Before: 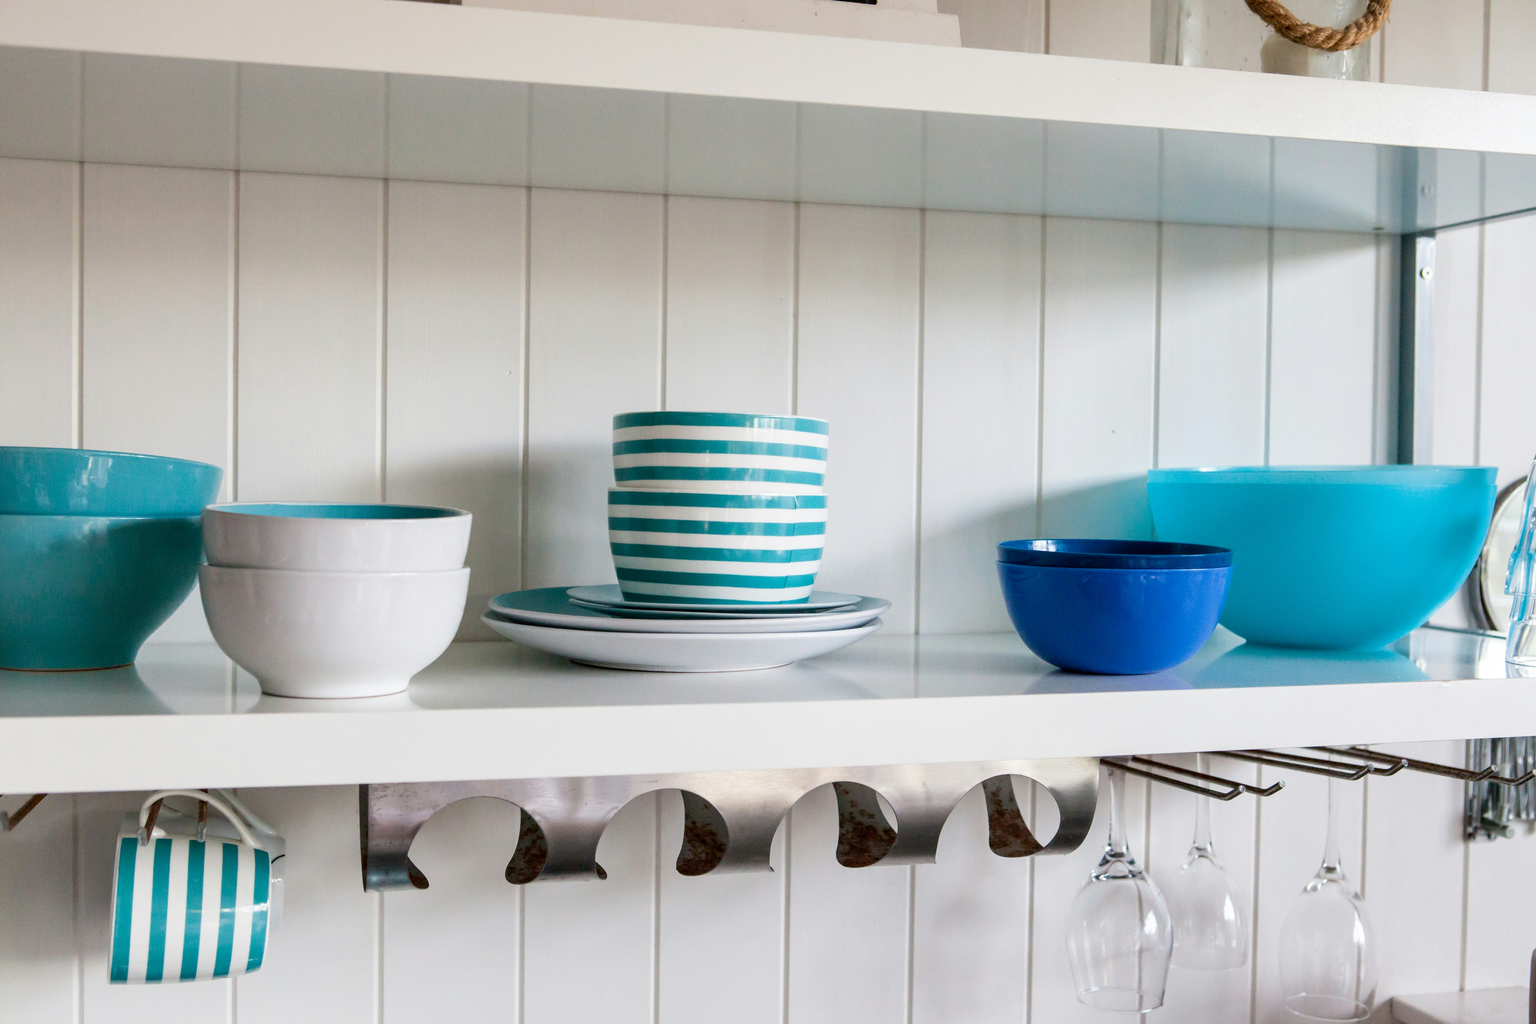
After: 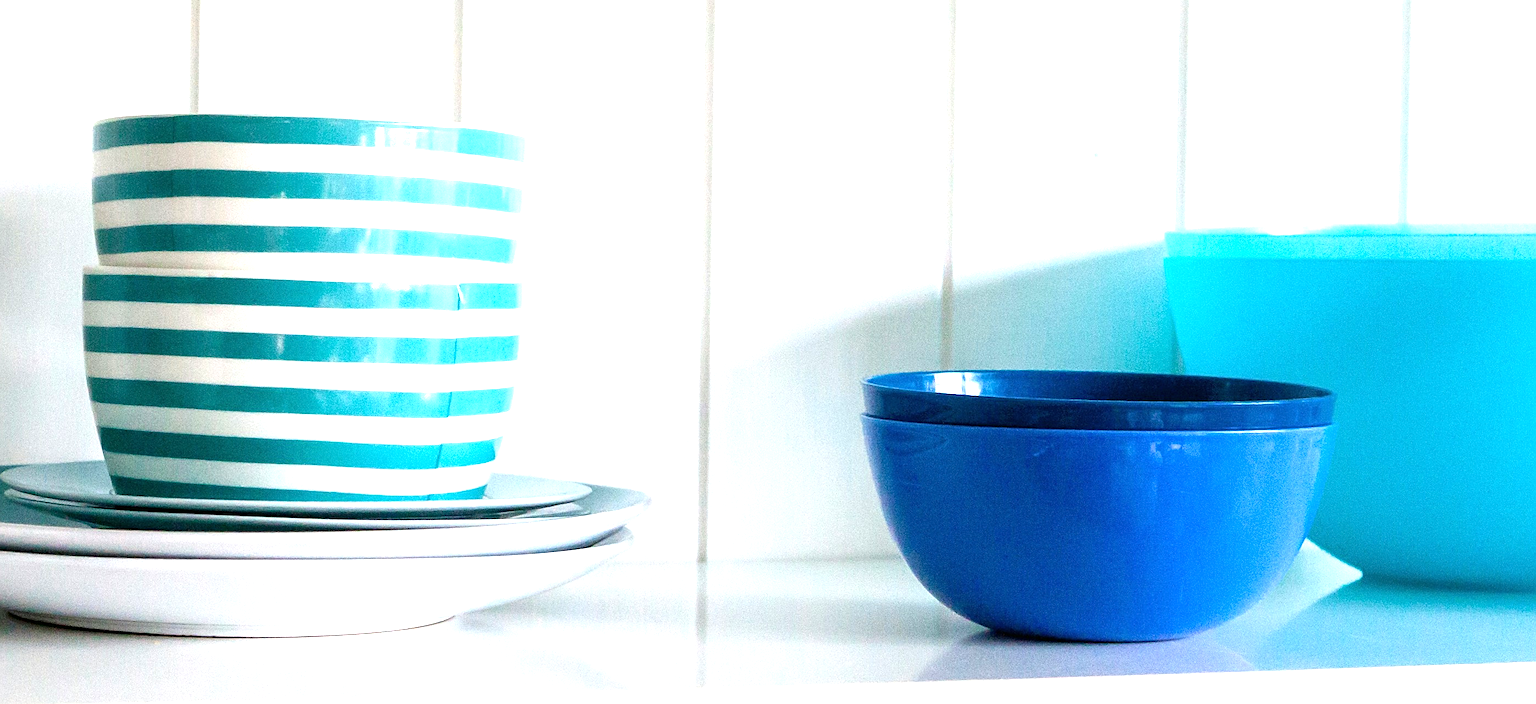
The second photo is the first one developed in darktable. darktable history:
exposure: black level correction 0, exposure 1.095 EV, compensate highlight preservation false
sharpen: on, module defaults
crop: left 36.912%, top 34.639%, right 13.178%, bottom 30.972%
